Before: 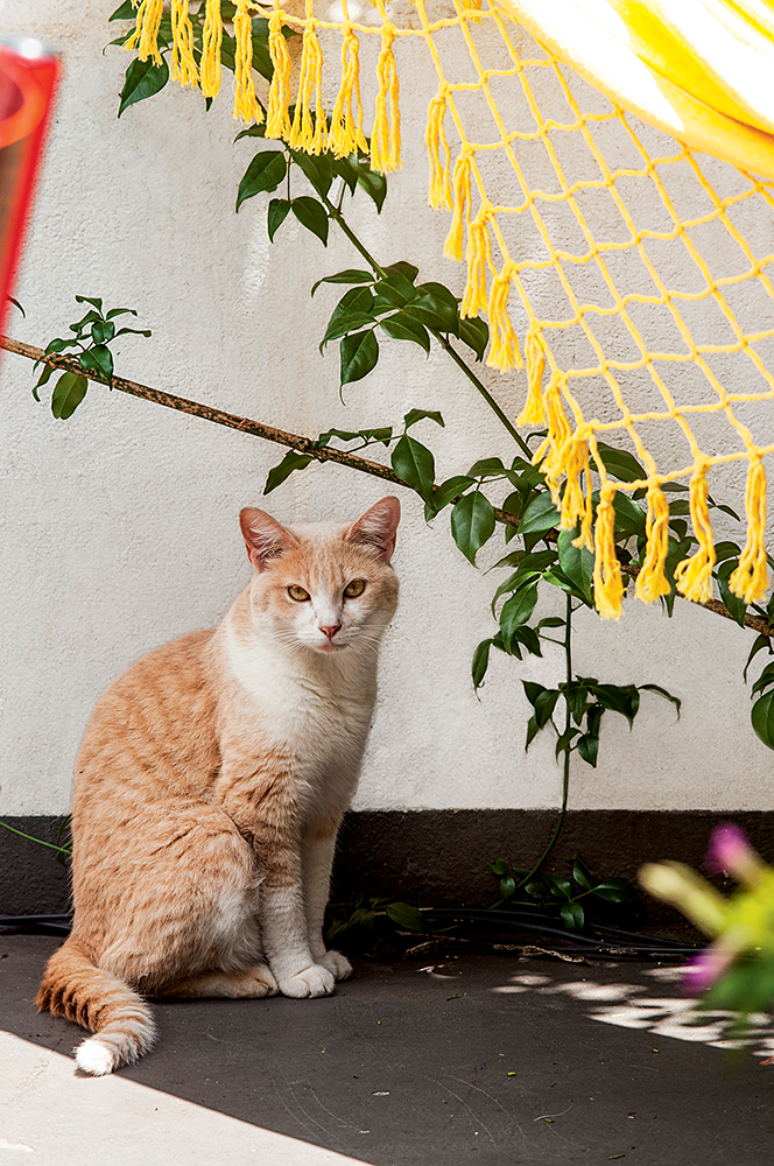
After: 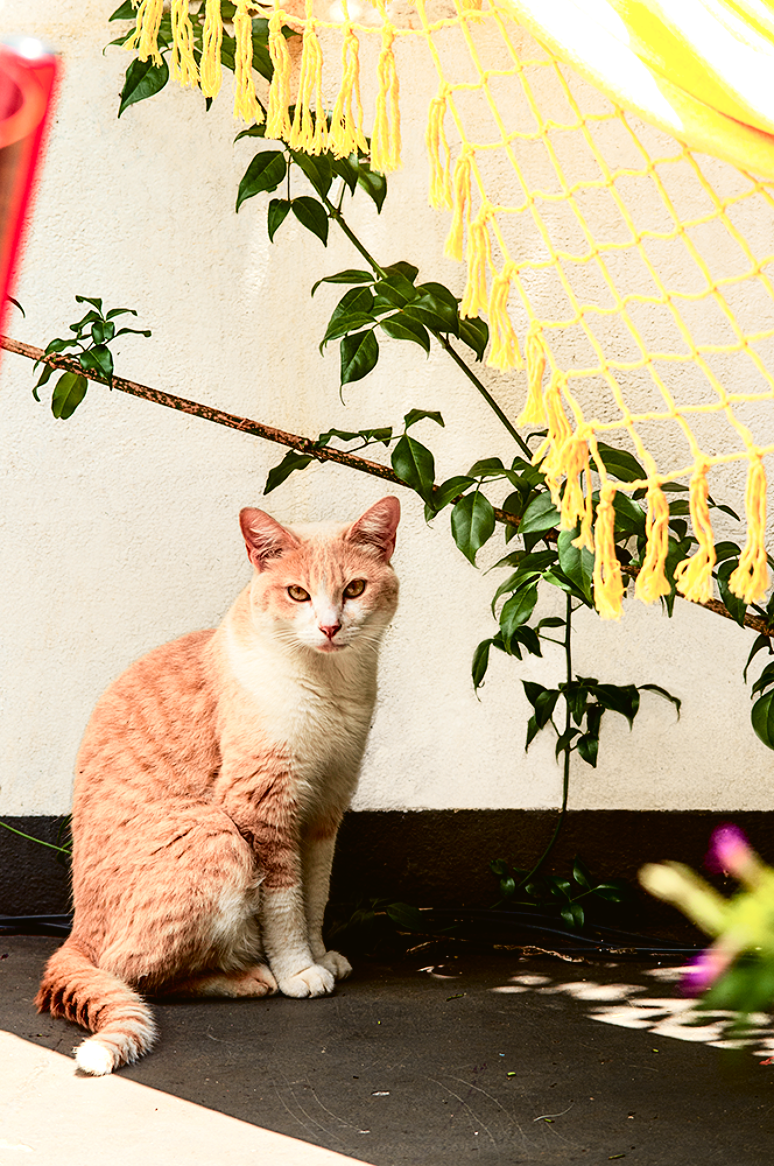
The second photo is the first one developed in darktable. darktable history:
color balance rgb: shadows lift › luminance -20%, power › hue 72.24°, highlights gain › luminance 15%, global offset › hue 171.6°, perceptual saturation grading › highlights -30%, perceptual saturation grading › shadows 20%, global vibrance 30%, contrast 10%
tone curve: curves: ch0 [(0, 0.021) (0.049, 0.044) (0.152, 0.14) (0.328, 0.377) (0.473, 0.543) (0.641, 0.705) (0.85, 0.894) (1, 0.969)]; ch1 [(0, 0) (0.302, 0.331) (0.427, 0.433) (0.472, 0.47) (0.502, 0.503) (0.527, 0.524) (0.564, 0.591) (0.602, 0.632) (0.677, 0.701) (0.859, 0.885) (1, 1)]; ch2 [(0, 0) (0.33, 0.301) (0.447, 0.44) (0.487, 0.496) (0.502, 0.516) (0.535, 0.563) (0.565, 0.6) (0.618, 0.629) (1, 1)], color space Lab, independent channels, preserve colors none
contrast brightness saturation: saturation 0.1
